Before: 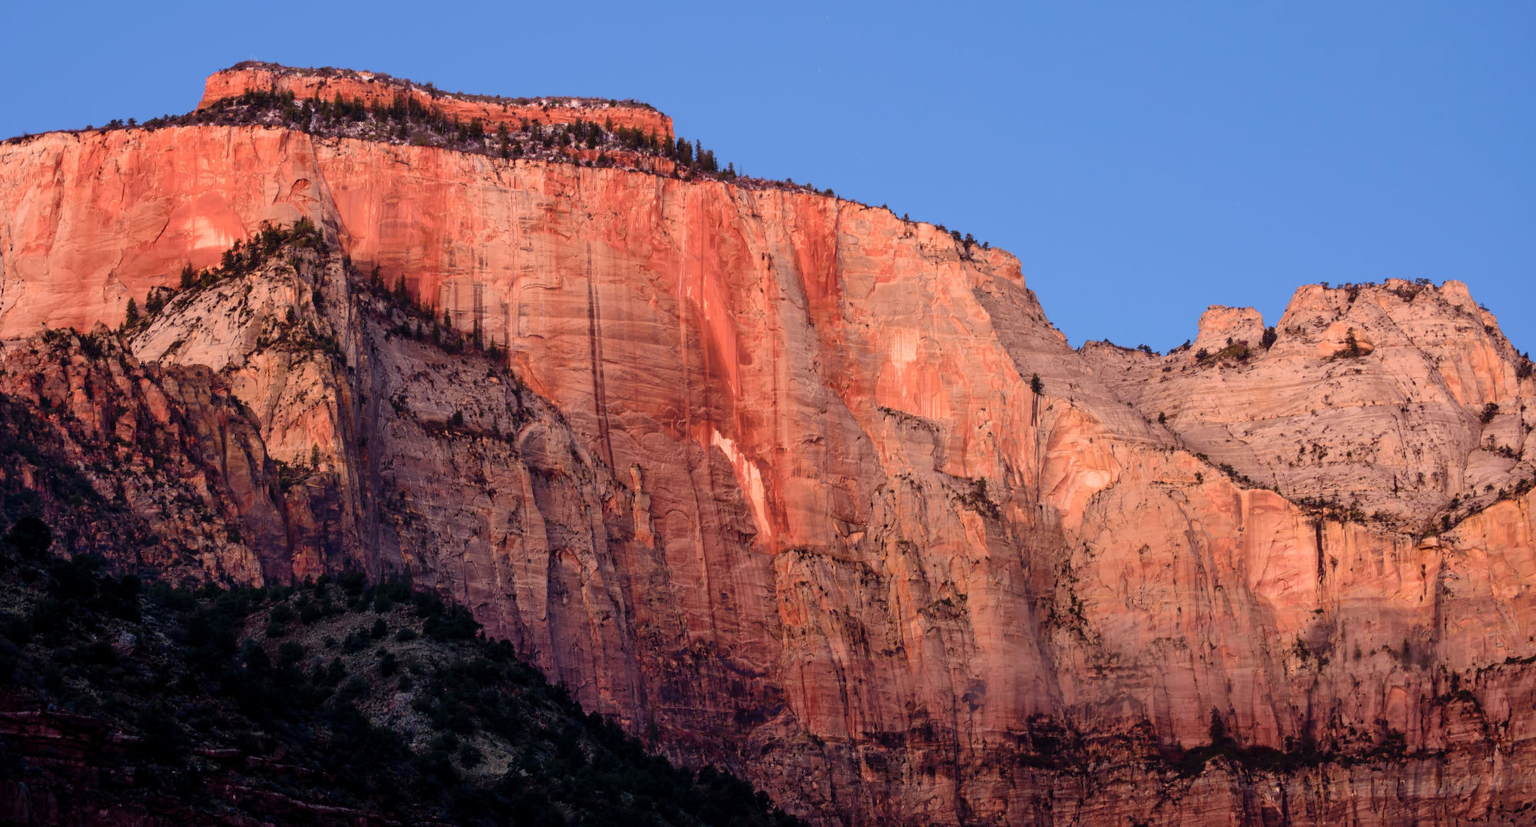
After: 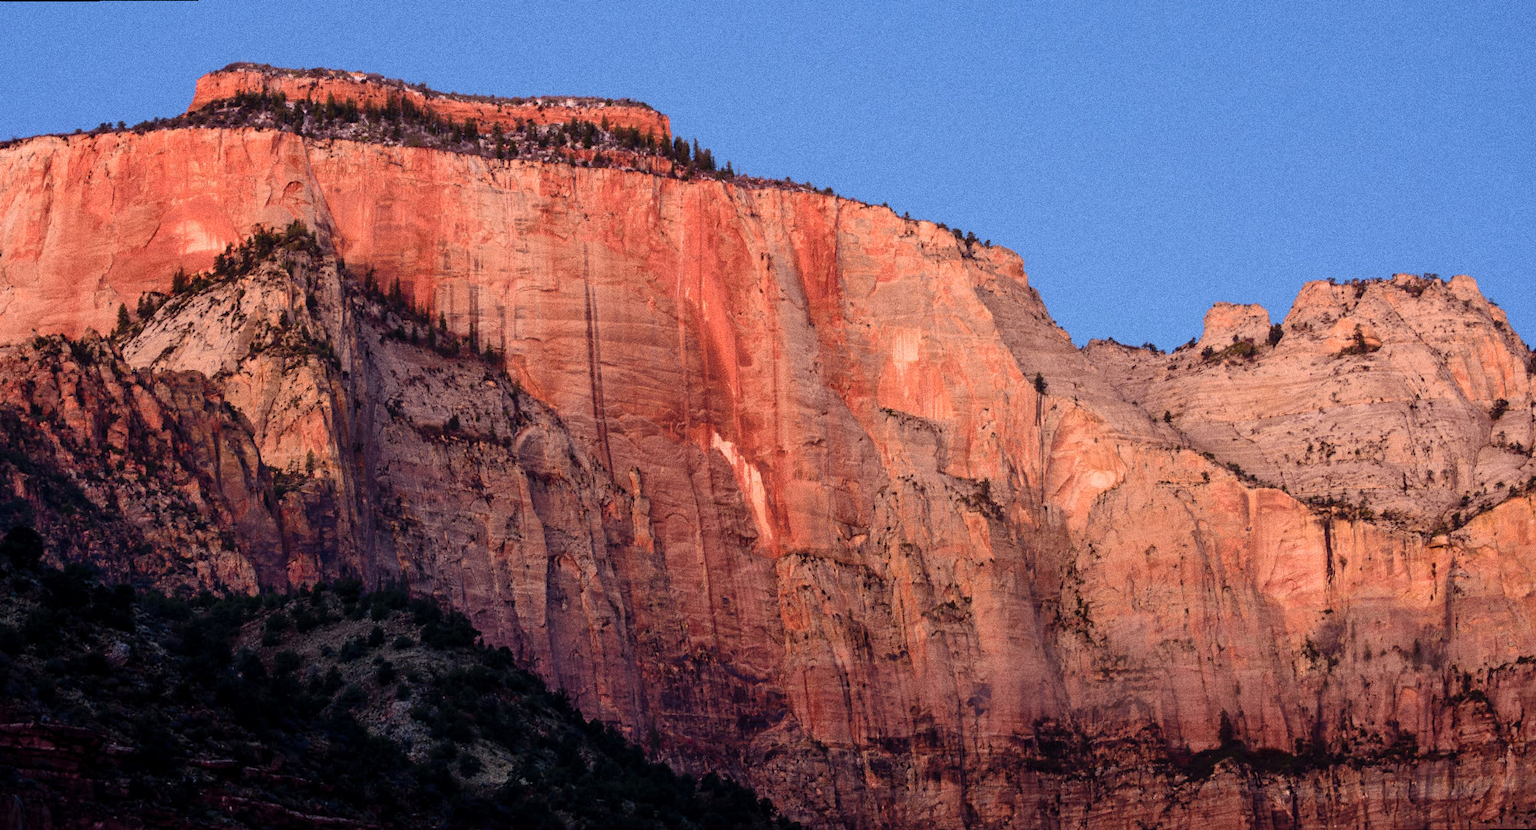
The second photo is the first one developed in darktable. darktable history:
rotate and perspective: rotation -0.45°, automatic cropping original format, crop left 0.008, crop right 0.992, crop top 0.012, crop bottom 0.988
grain: coarseness 0.09 ISO, strength 40%
